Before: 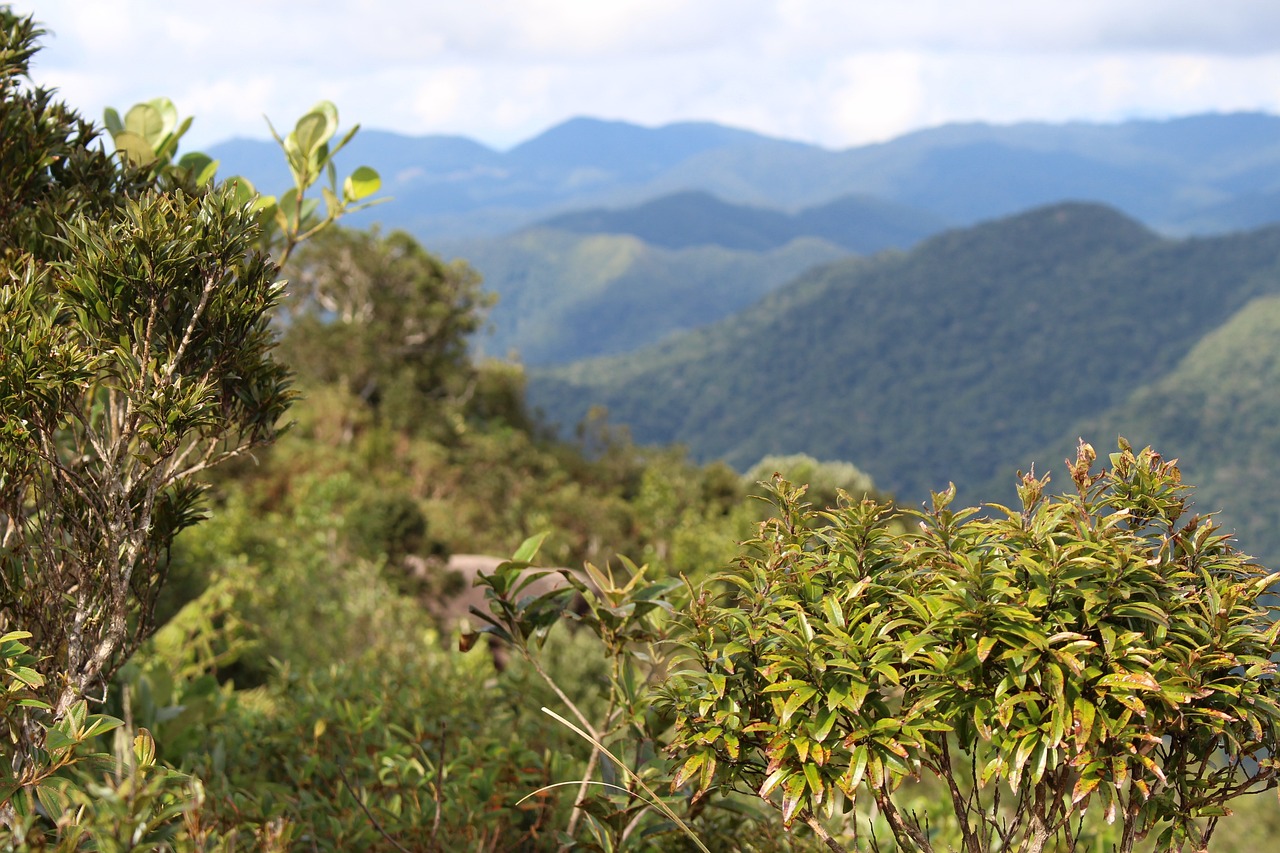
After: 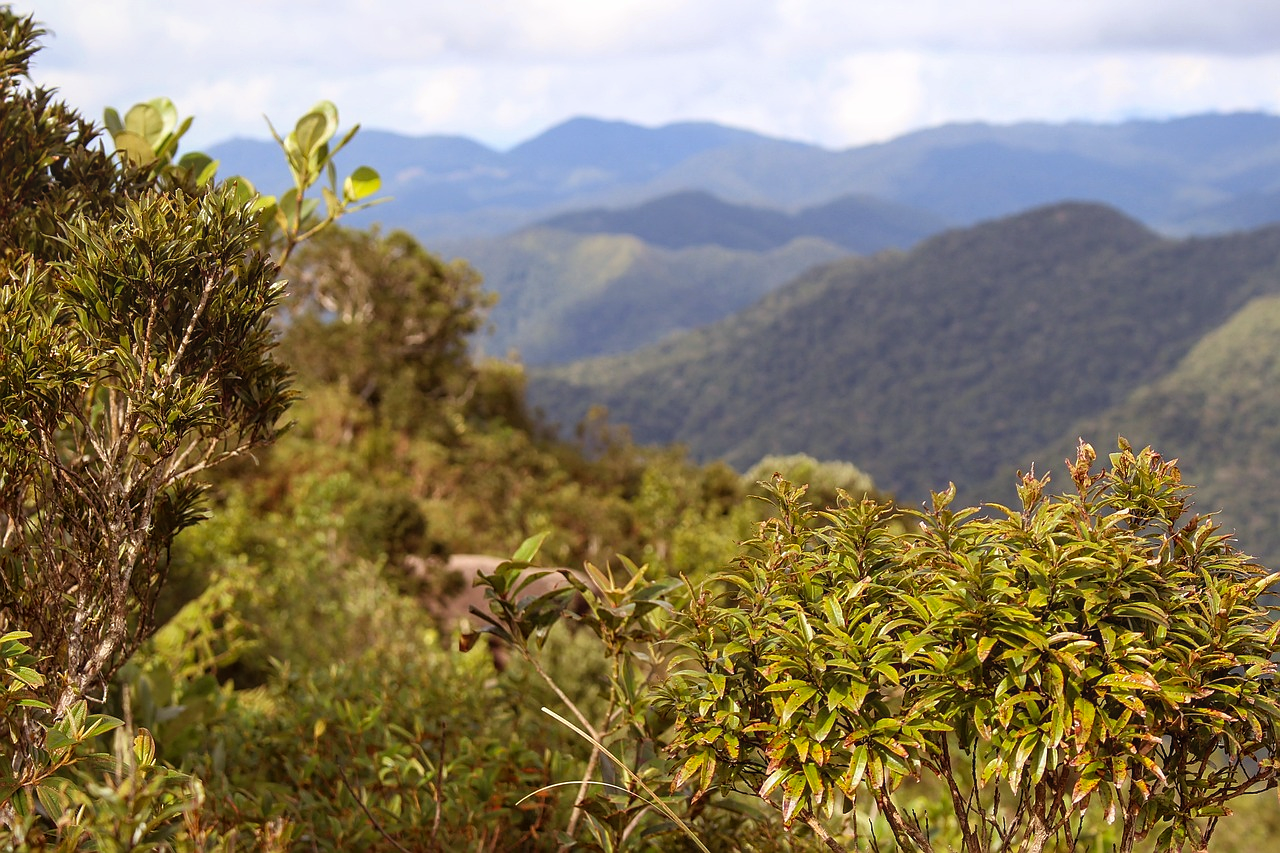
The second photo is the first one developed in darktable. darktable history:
local contrast: detail 110%
sharpen: radius 1
rgb levels: mode RGB, independent channels, levels [[0, 0.5, 1], [0, 0.521, 1], [0, 0.536, 1]]
